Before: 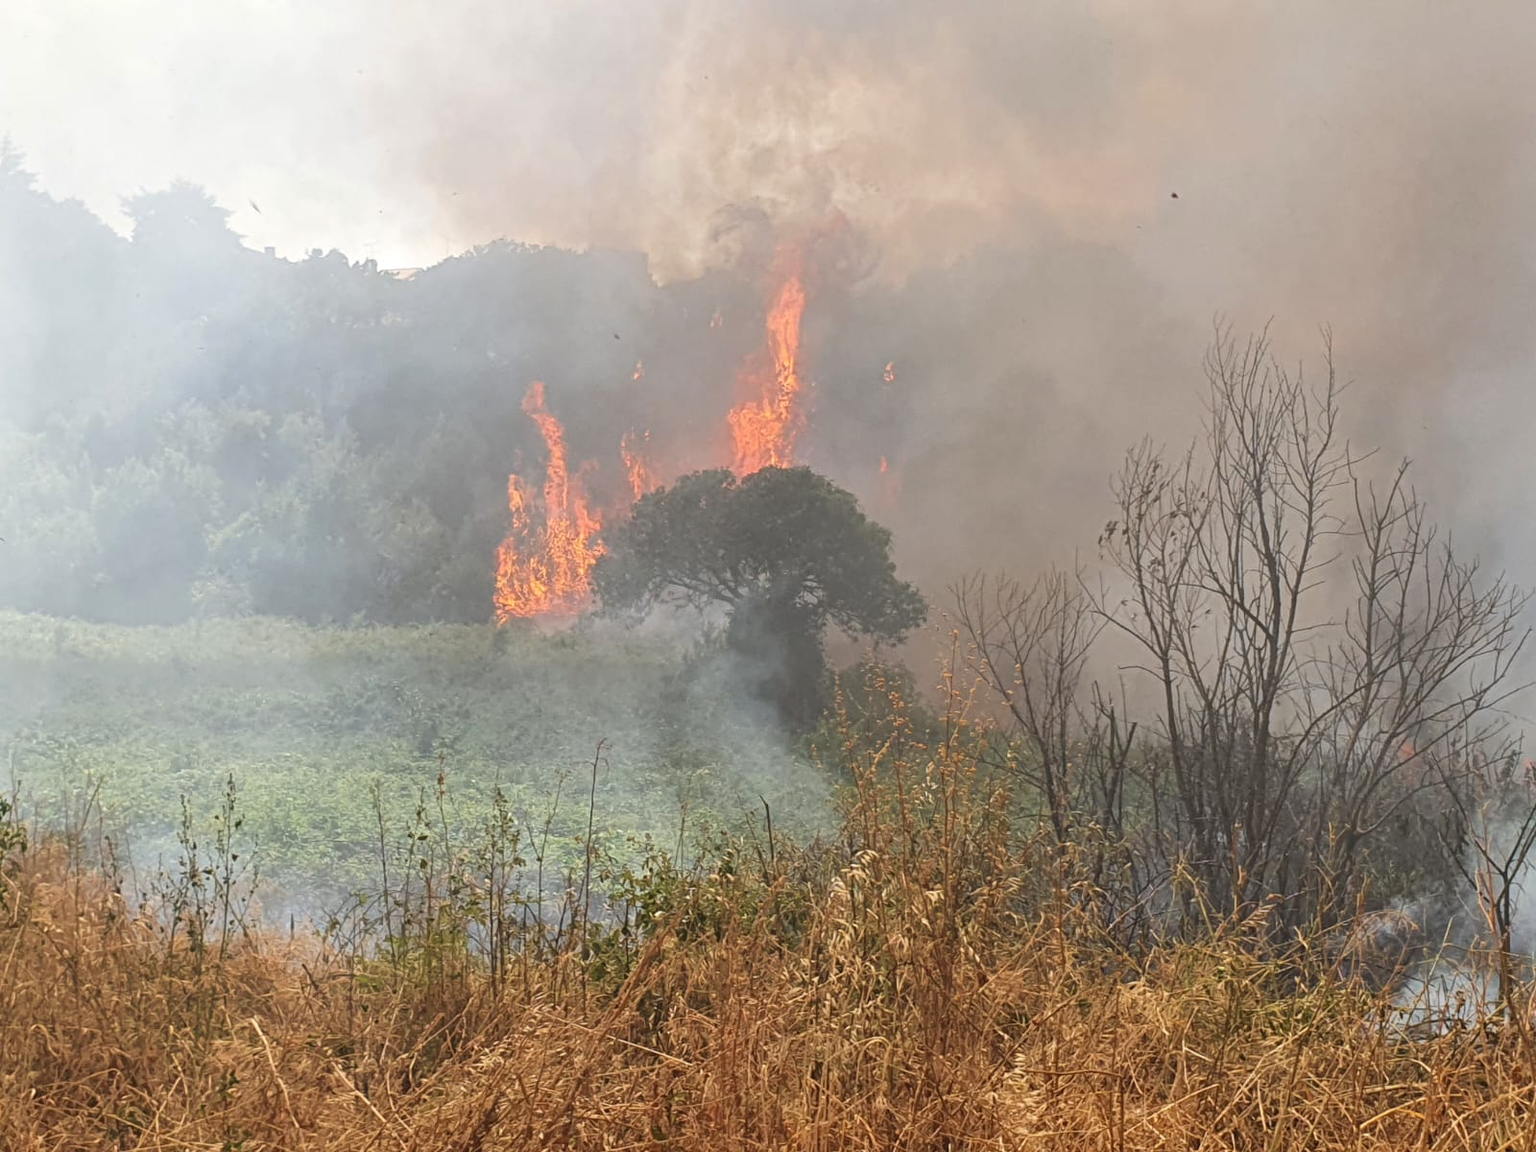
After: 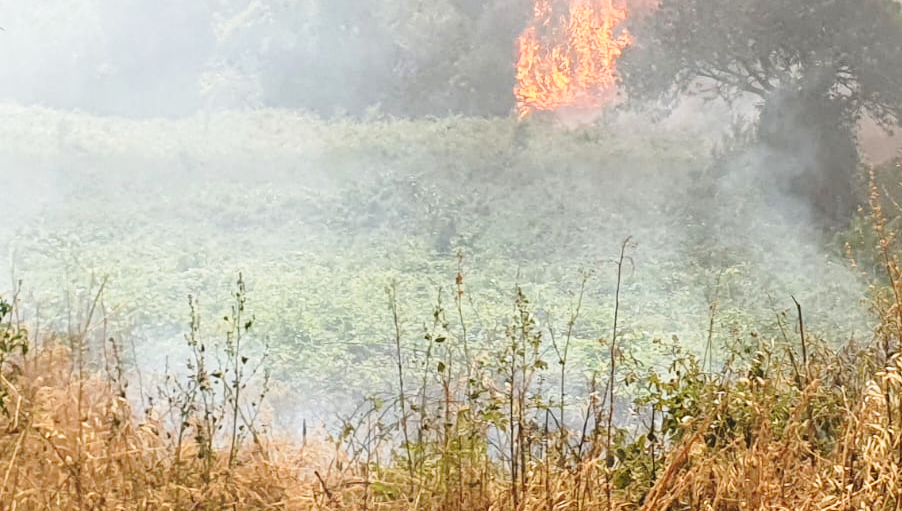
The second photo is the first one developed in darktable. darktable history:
crop: top 44.483%, right 43.593%, bottom 12.892%
base curve: curves: ch0 [(0, 0) (0.028, 0.03) (0.121, 0.232) (0.46, 0.748) (0.859, 0.968) (1, 1)], preserve colors none
